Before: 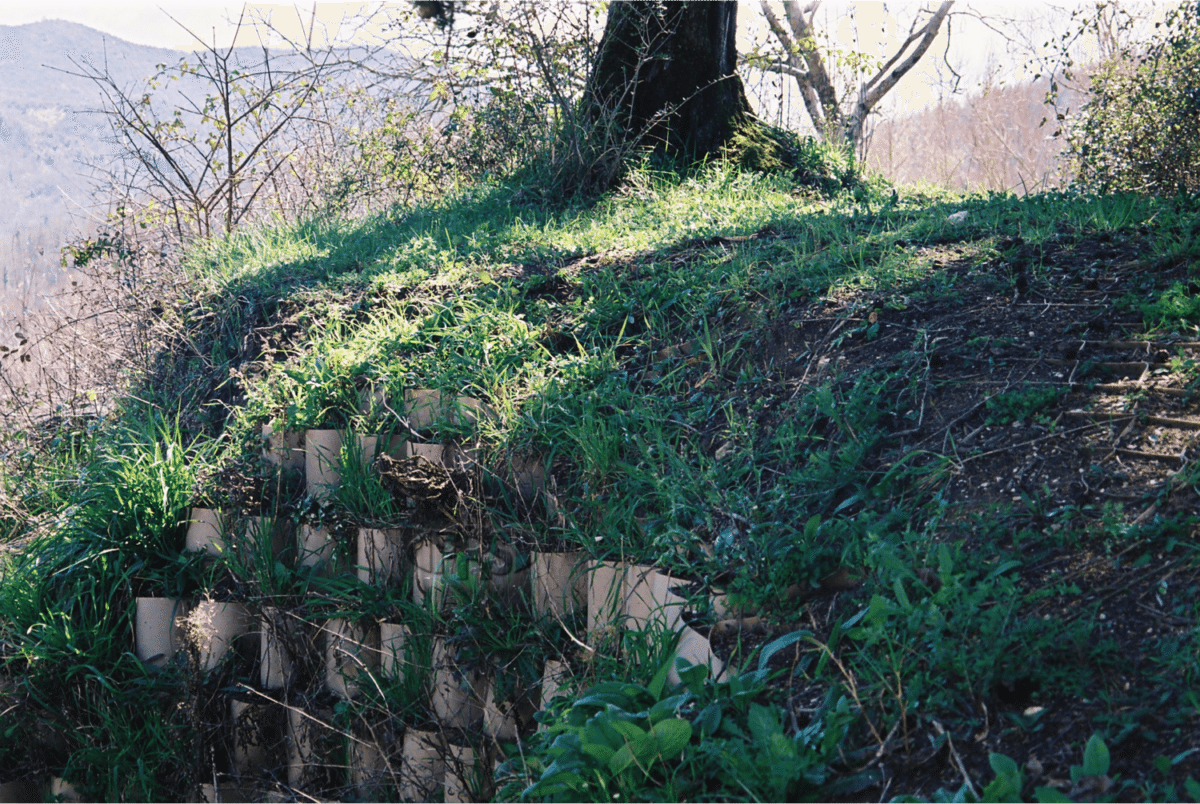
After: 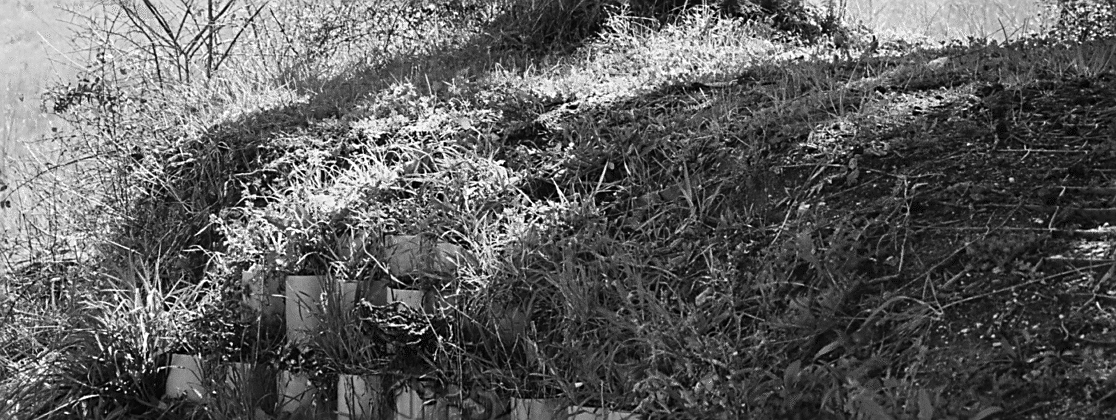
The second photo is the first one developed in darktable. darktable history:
monochrome: on, module defaults
color balance: lift [0.998, 0.998, 1.001, 1.002], gamma [0.995, 1.025, 0.992, 0.975], gain [0.995, 1.02, 0.997, 0.98]
sharpen: on, module defaults
crop: left 1.744%, top 19.225%, right 5.069%, bottom 28.357%
